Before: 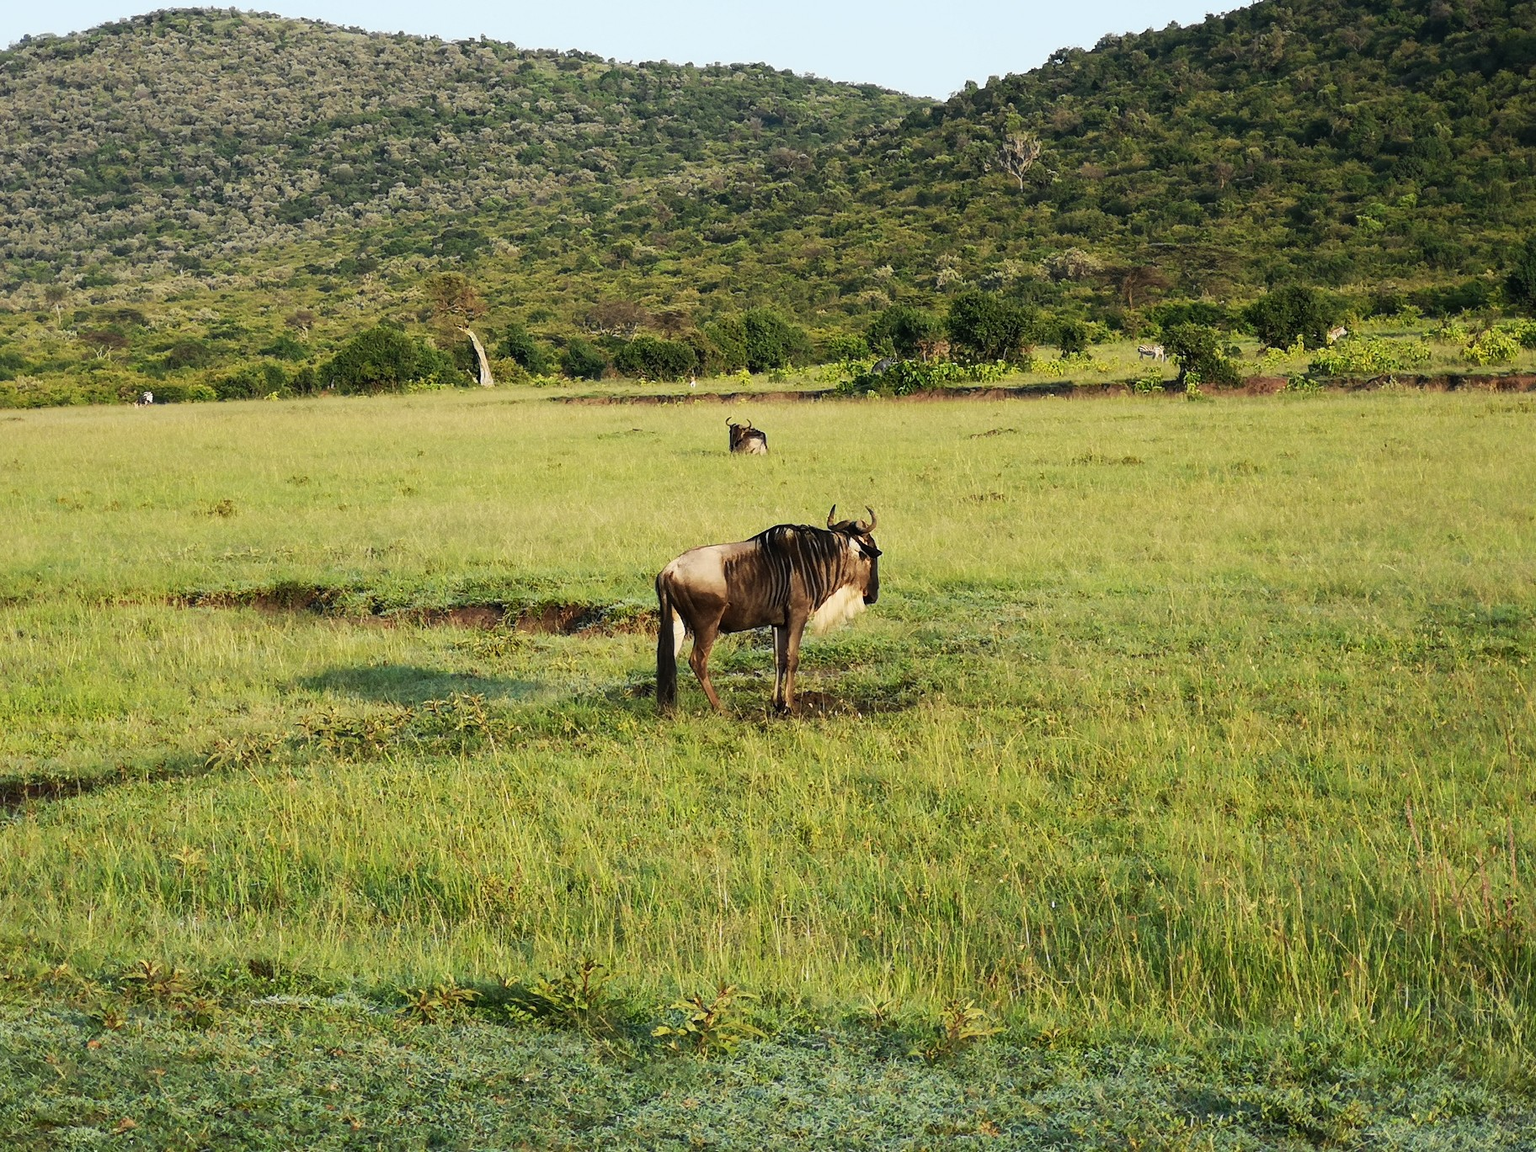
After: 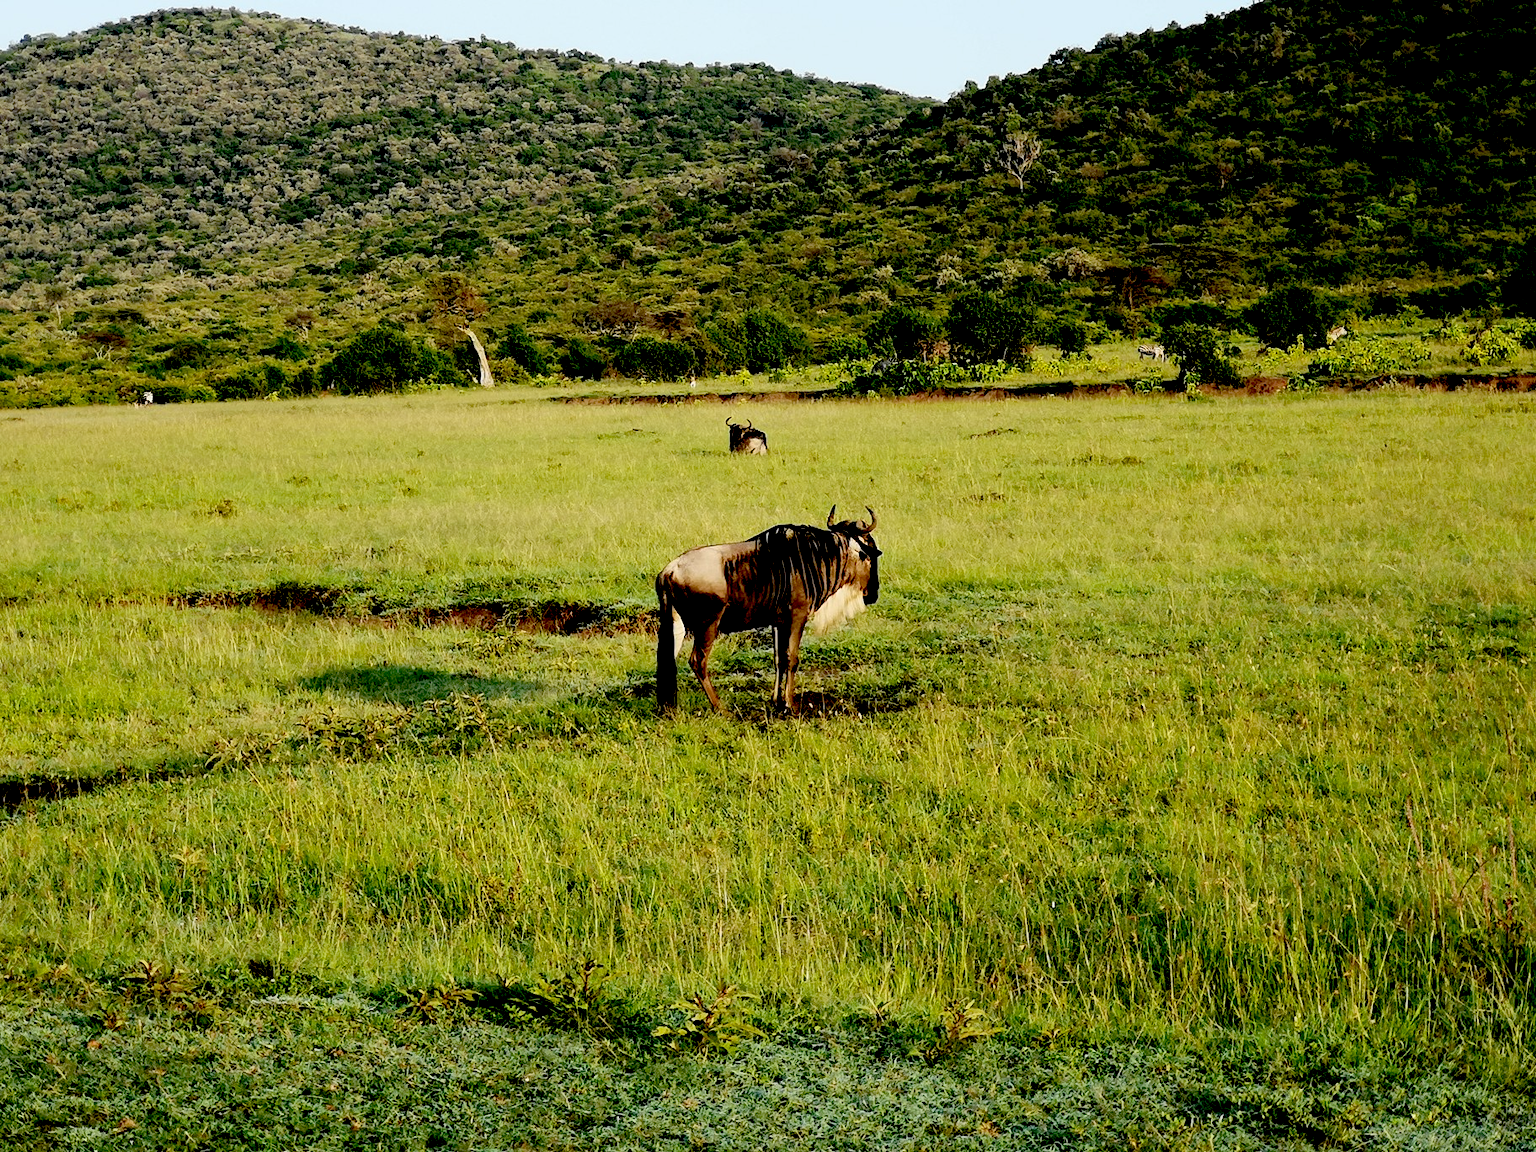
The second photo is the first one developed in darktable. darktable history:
exposure: black level correction 0.057, compensate exposure bias true, compensate highlight preservation false
